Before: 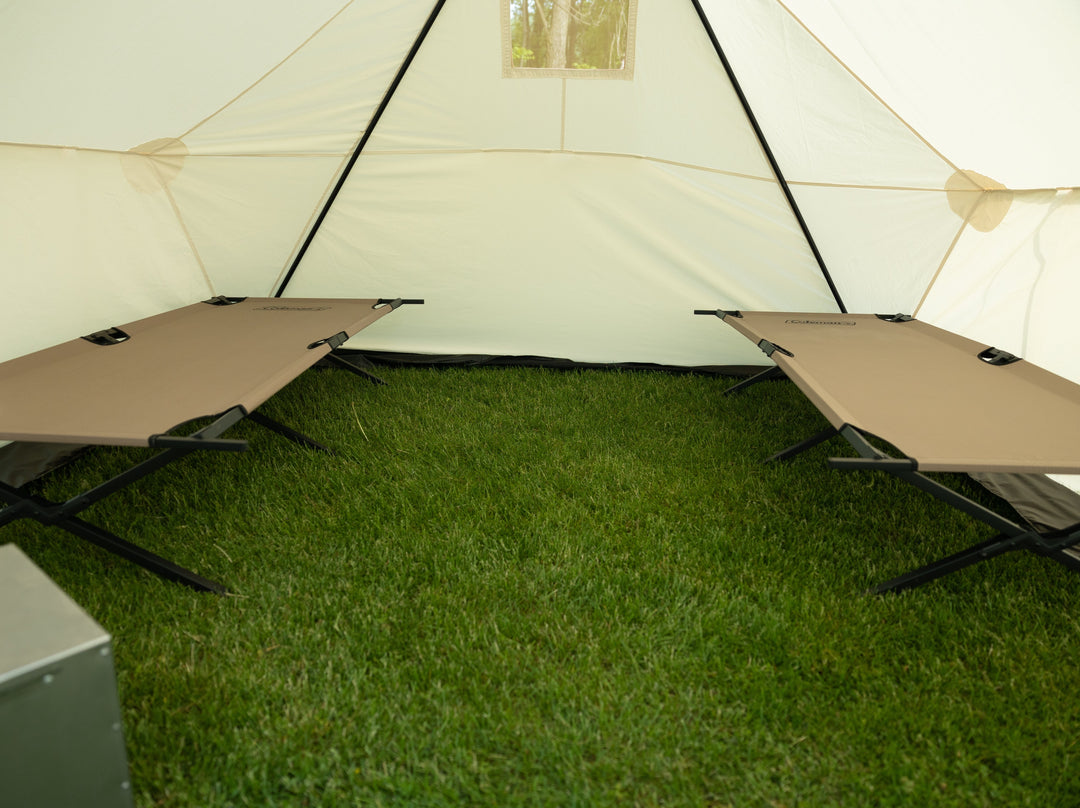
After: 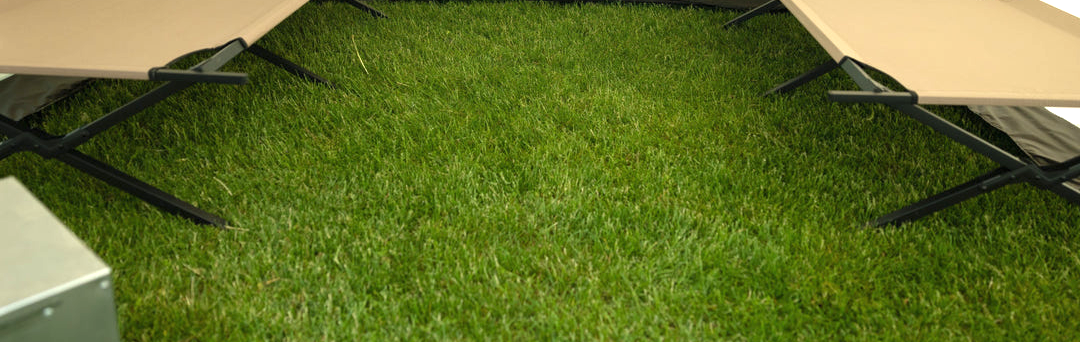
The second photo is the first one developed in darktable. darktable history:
exposure: black level correction 0, exposure 0.947 EV, compensate highlight preservation false
crop: top 45.451%, bottom 12.148%
